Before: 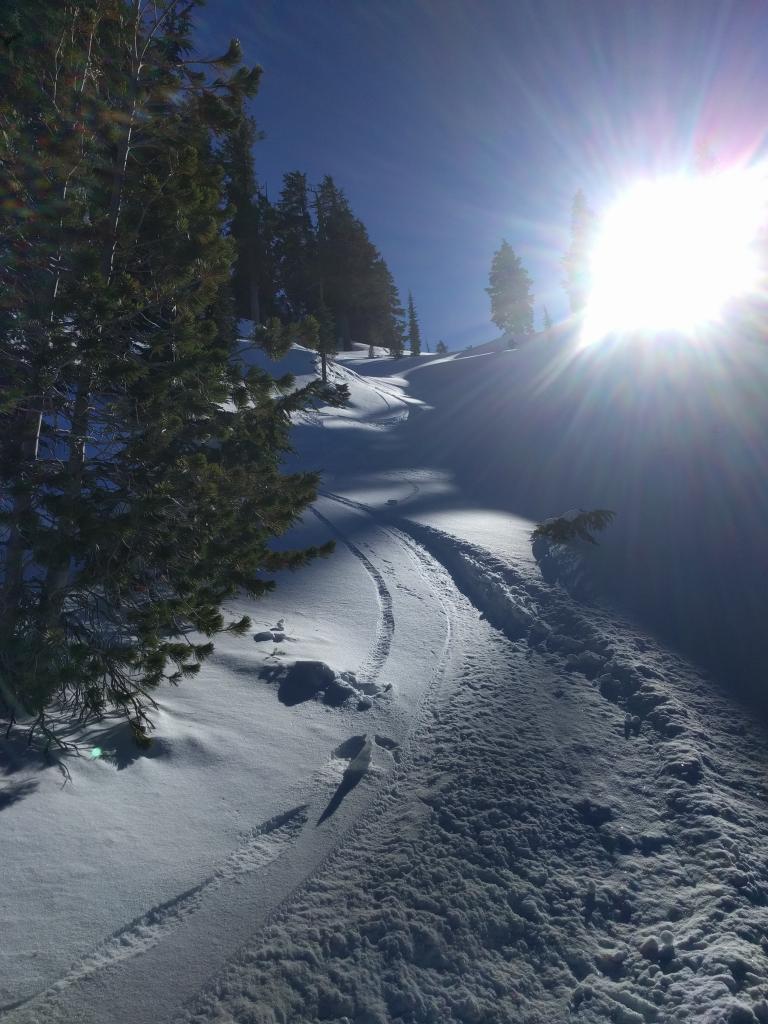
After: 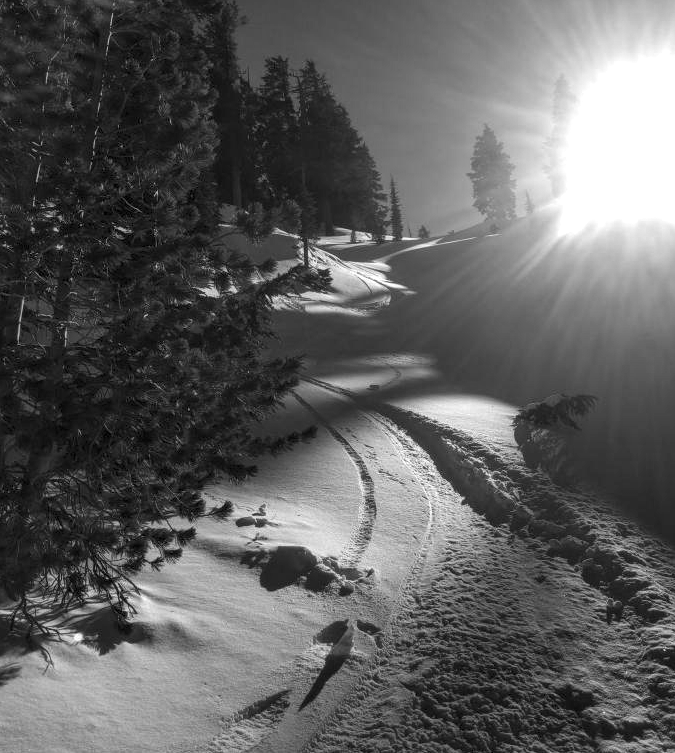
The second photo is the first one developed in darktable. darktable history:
crop and rotate: left 2.425%, top 11.305%, right 9.6%, bottom 15.08%
white balance: red 0.925, blue 1.046
local contrast: detail 150%
monochrome: on, module defaults
